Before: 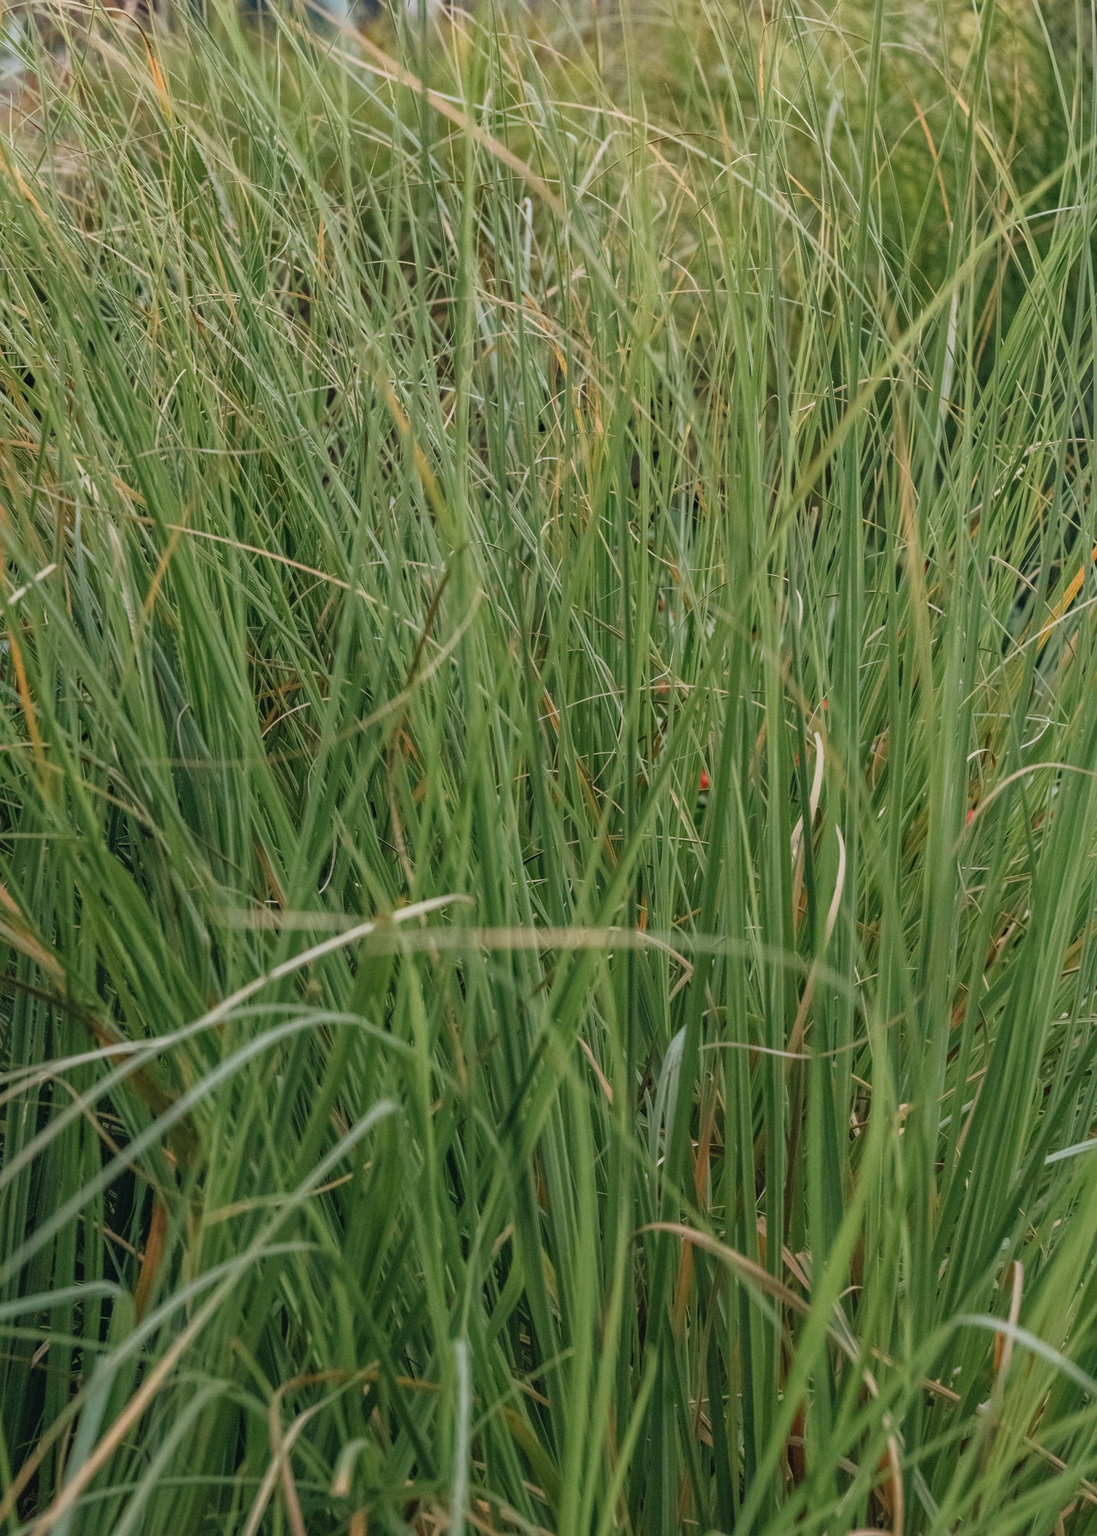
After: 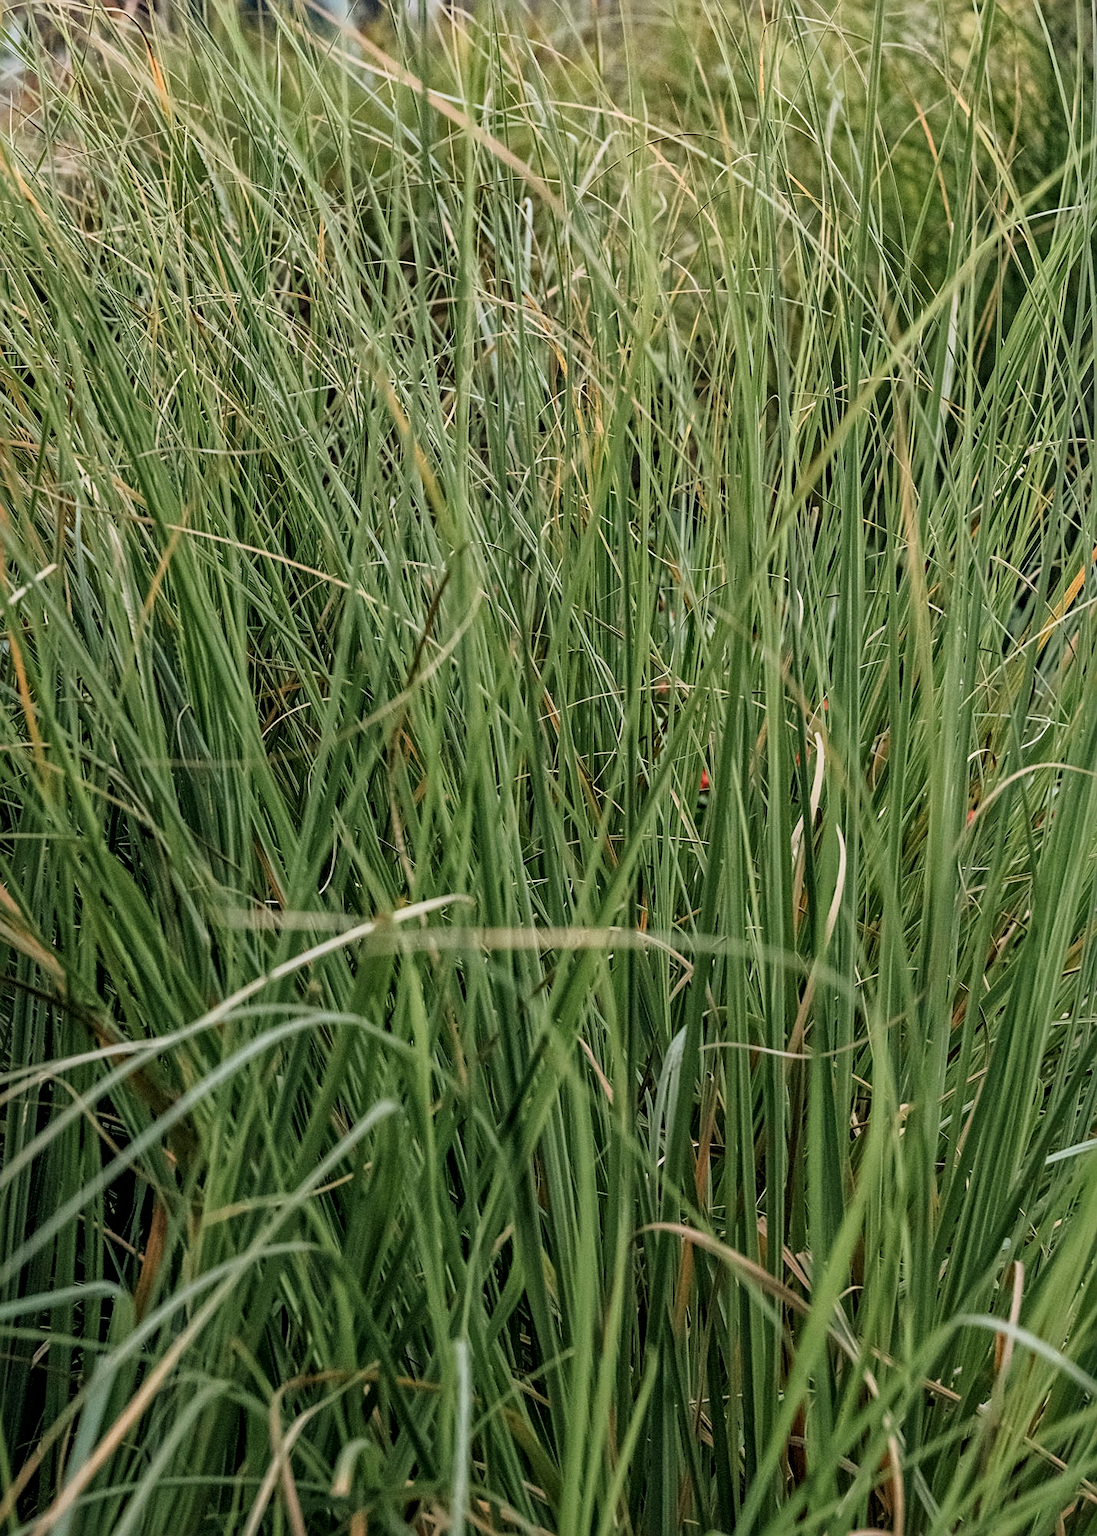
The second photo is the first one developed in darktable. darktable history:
local contrast: mode bilateral grid, contrast 29, coarseness 25, midtone range 0.2
sharpen: on, module defaults
filmic rgb: black relative exposure -8.06 EV, white relative exposure 3.01 EV, hardness 5.35, contrast 1.26, color science v6 (2022)
